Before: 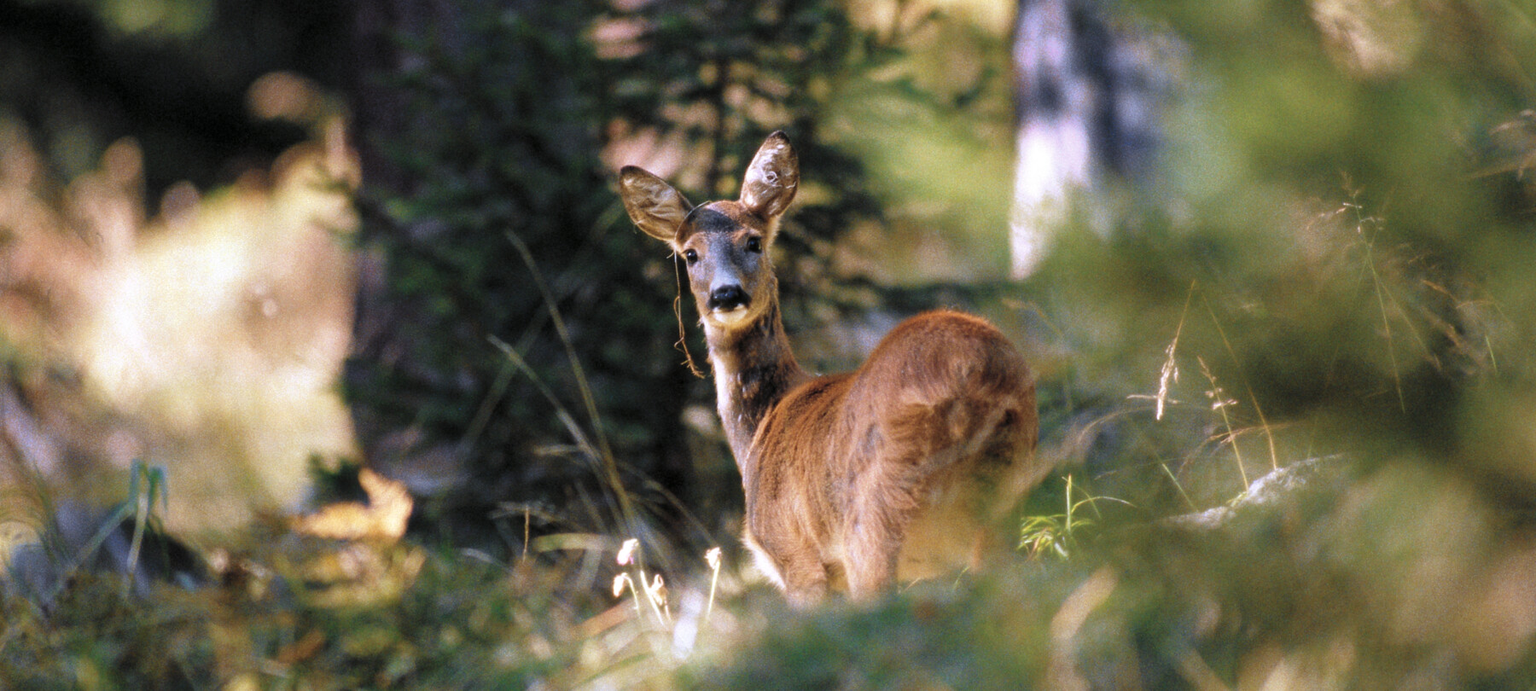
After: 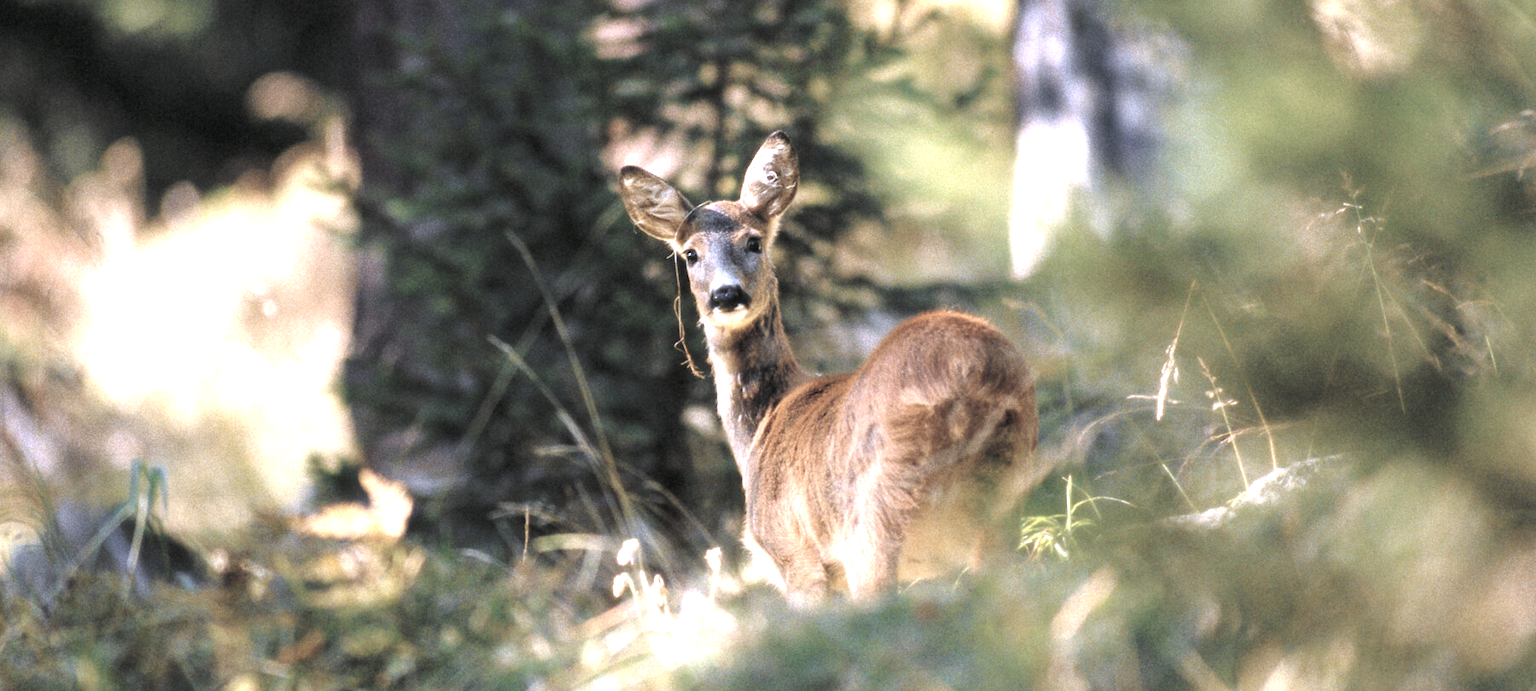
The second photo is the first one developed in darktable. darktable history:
contrast brightness saturation: contrast -0.05, saturation -0.41
exposure: black level correction 0, exposure 1.1 EV, compensate highlight preservation false
